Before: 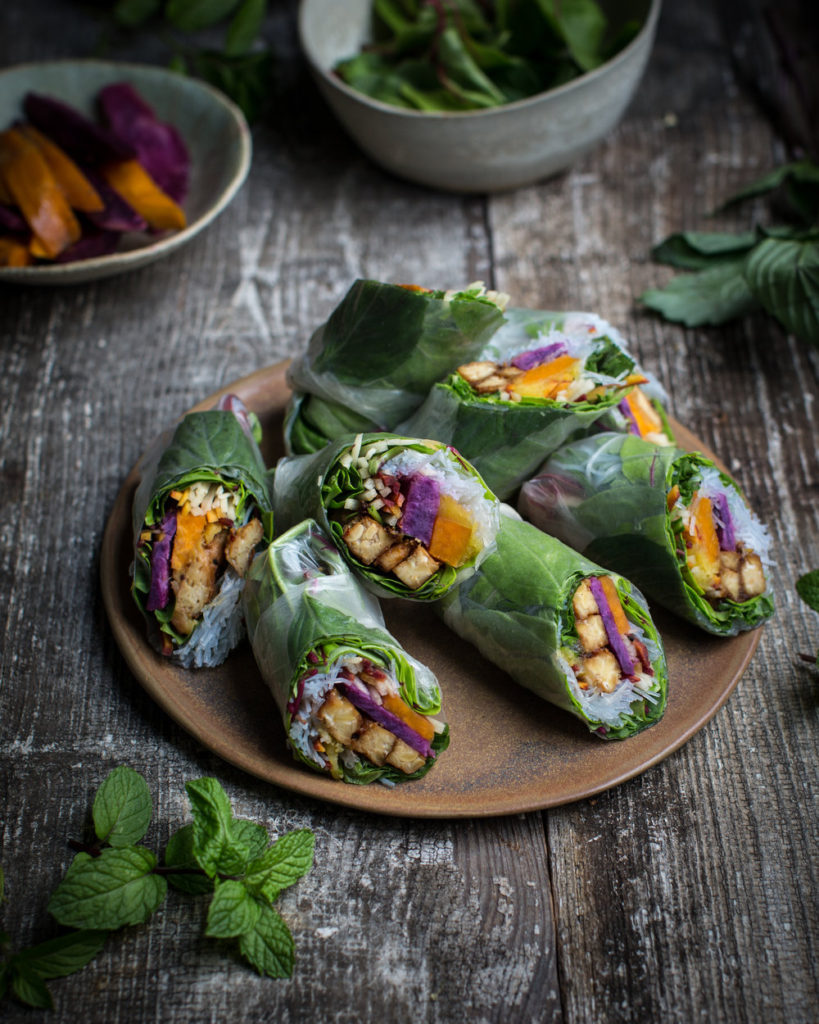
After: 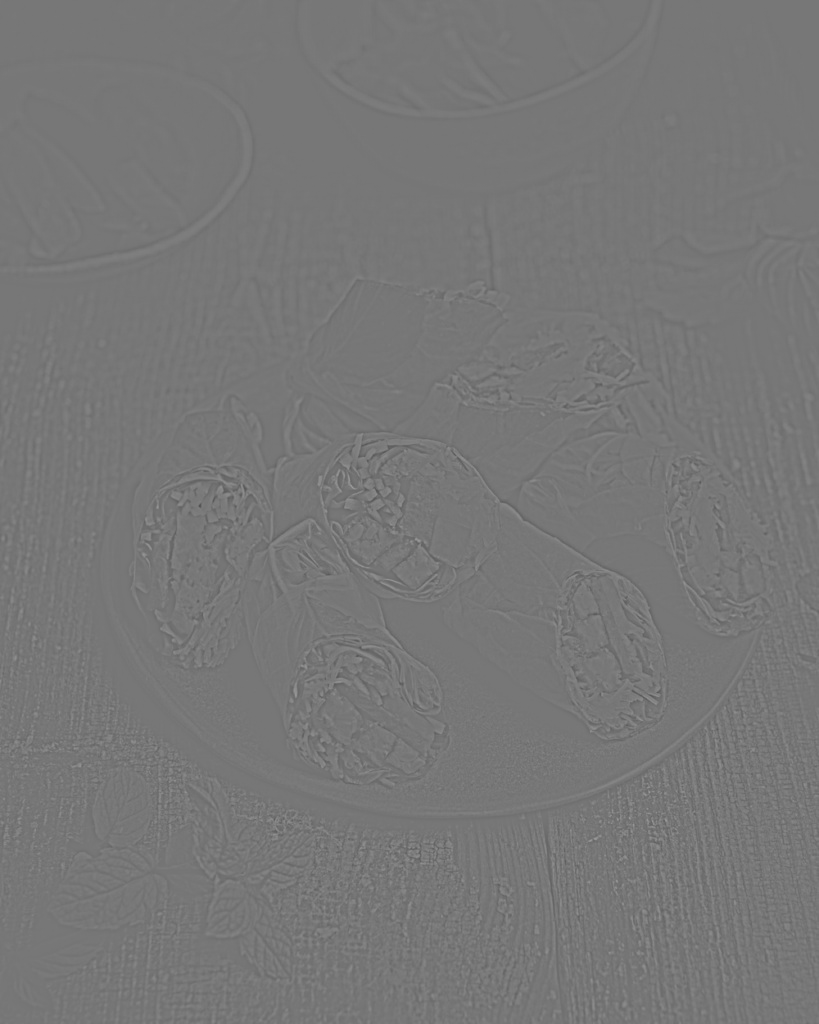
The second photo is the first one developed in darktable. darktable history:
color zones: curves: ch1 [(0.239, 0.552) (0.75, 0.5)]; ch2 [(0.25, 0.462) (0.749, 0.457)], mix 25.94%
highpass: sharpness 5.84%, contrast boost 8.44%
